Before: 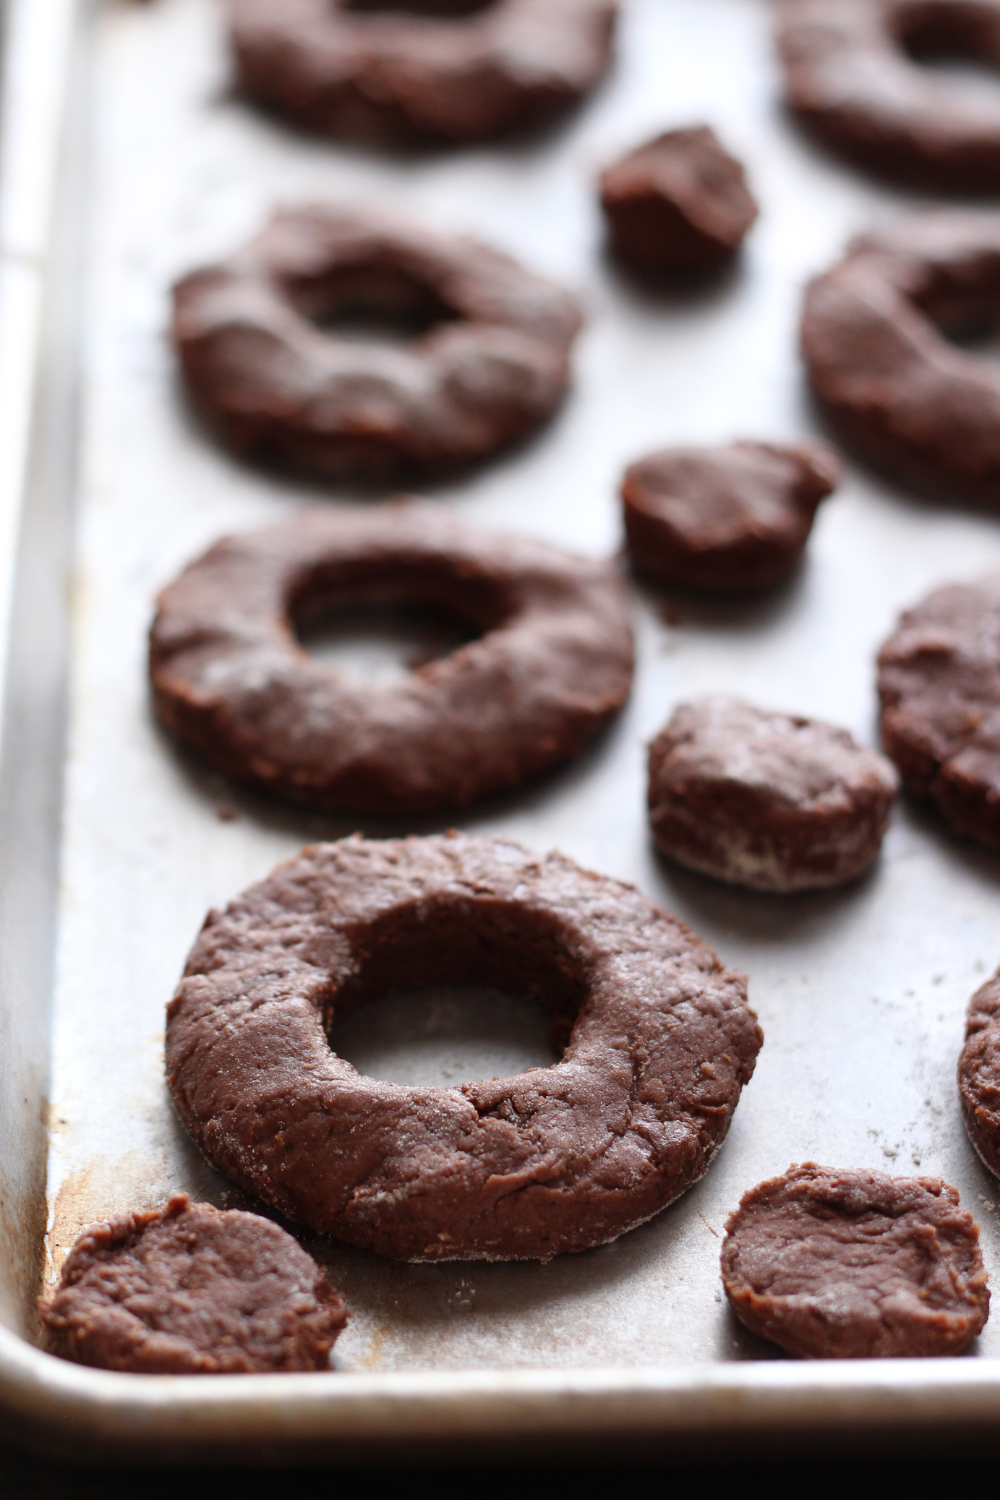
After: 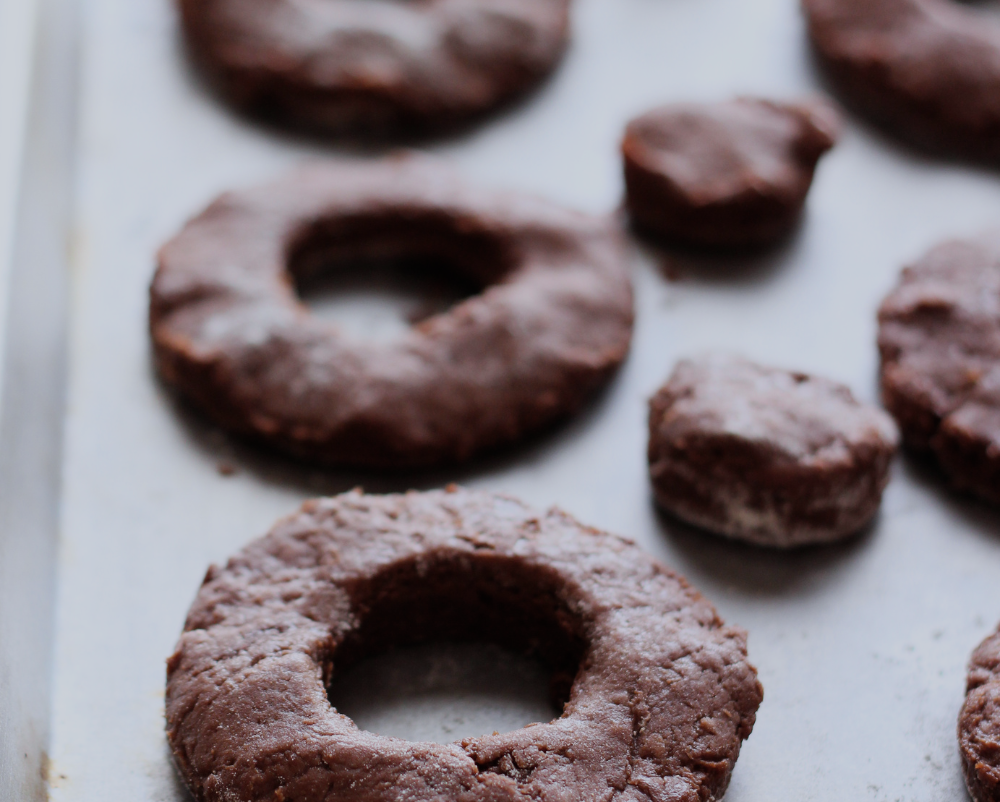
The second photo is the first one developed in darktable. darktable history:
white balance: red 0.967, blue 1.049
crop and rotate: top 23.043%, bottom 23.437%
filmic rgb: black relative exposure -16 EV, white relative exposure 6.12 EV, hardness 5.22
